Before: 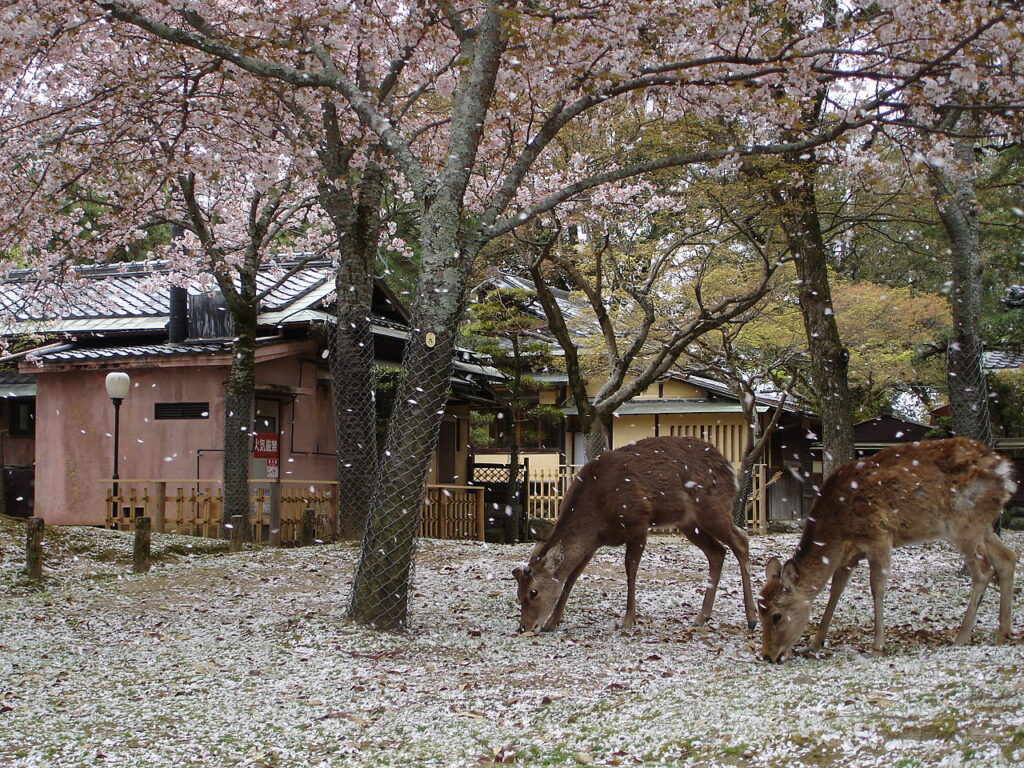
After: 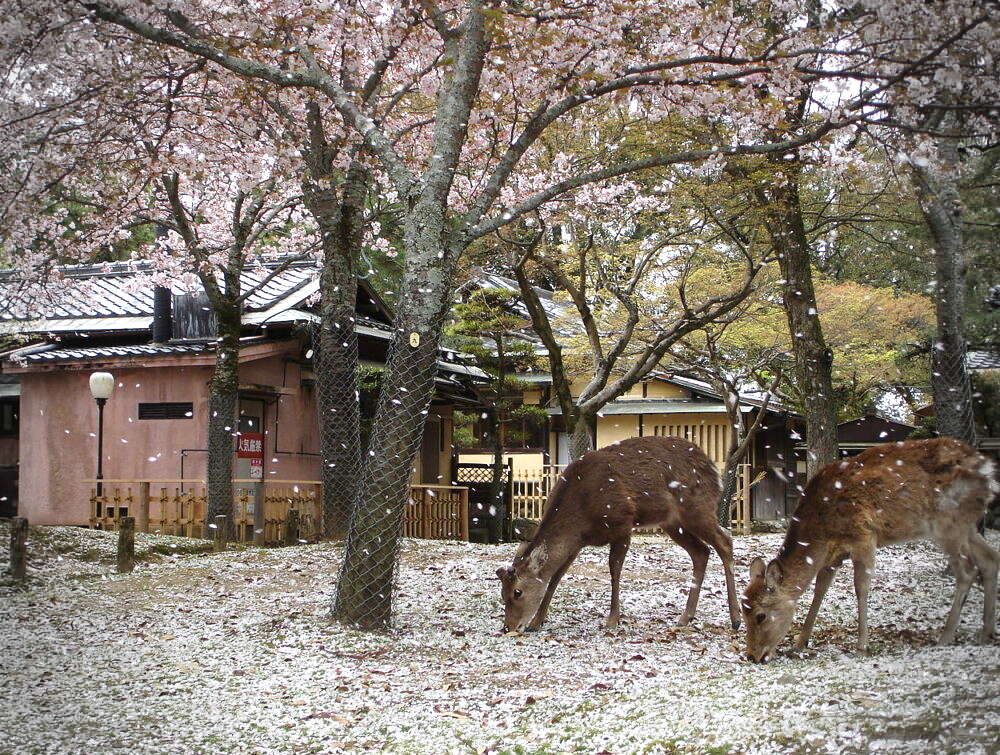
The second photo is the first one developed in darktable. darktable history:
crop and rotate: left 1.634%, right 0.709%, bottom 1.679%
exposure: exposure 0.557 EV, compensate exposure bias true, compensate highlight preservation false
shadows and highlights: shadows 0.203, highlights 38.7
vignetting: fall-off radius 31.52%
